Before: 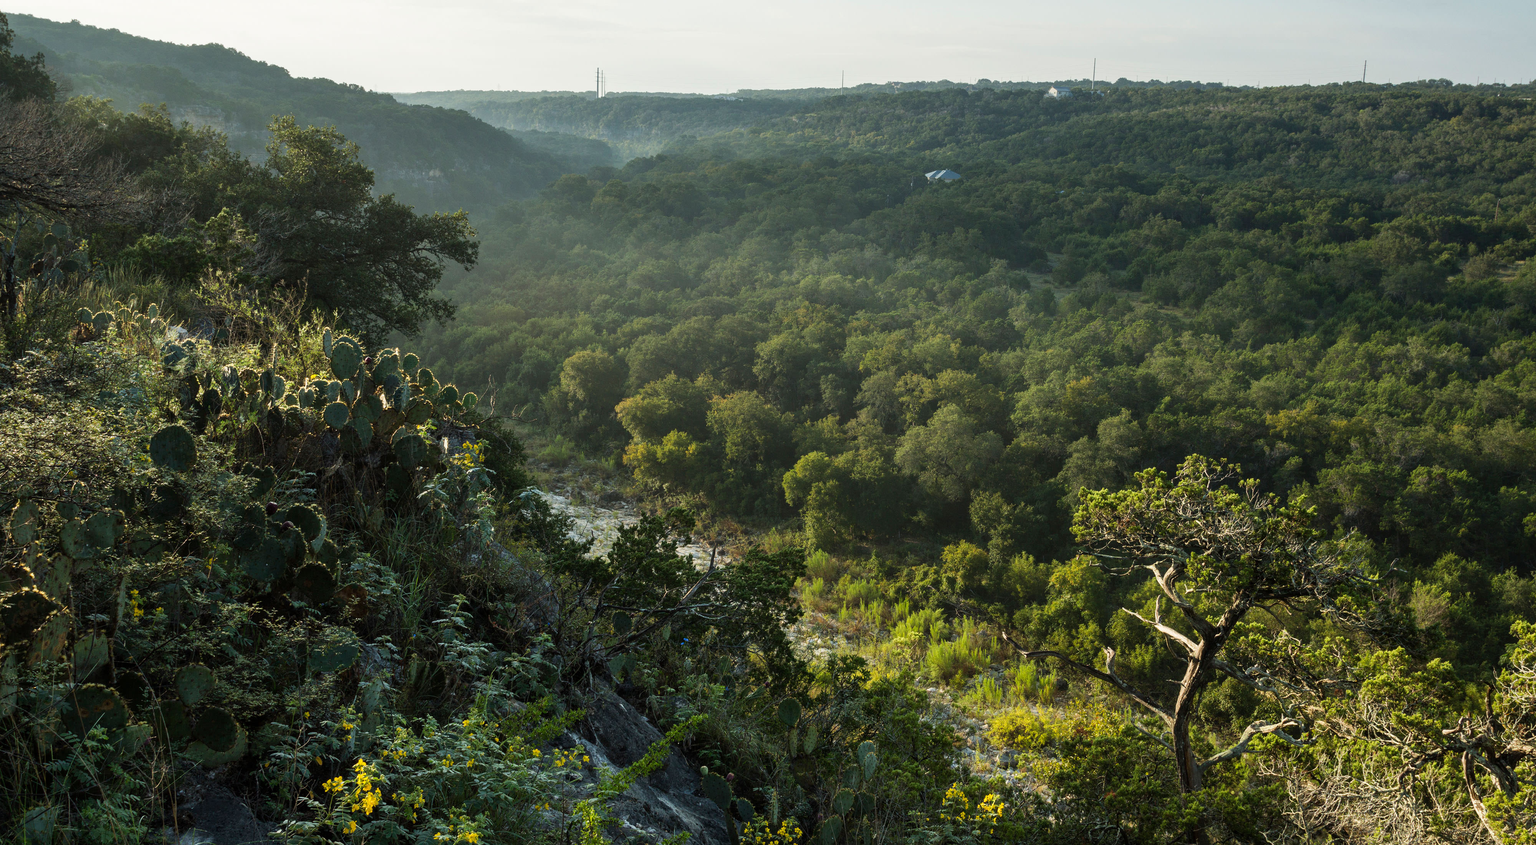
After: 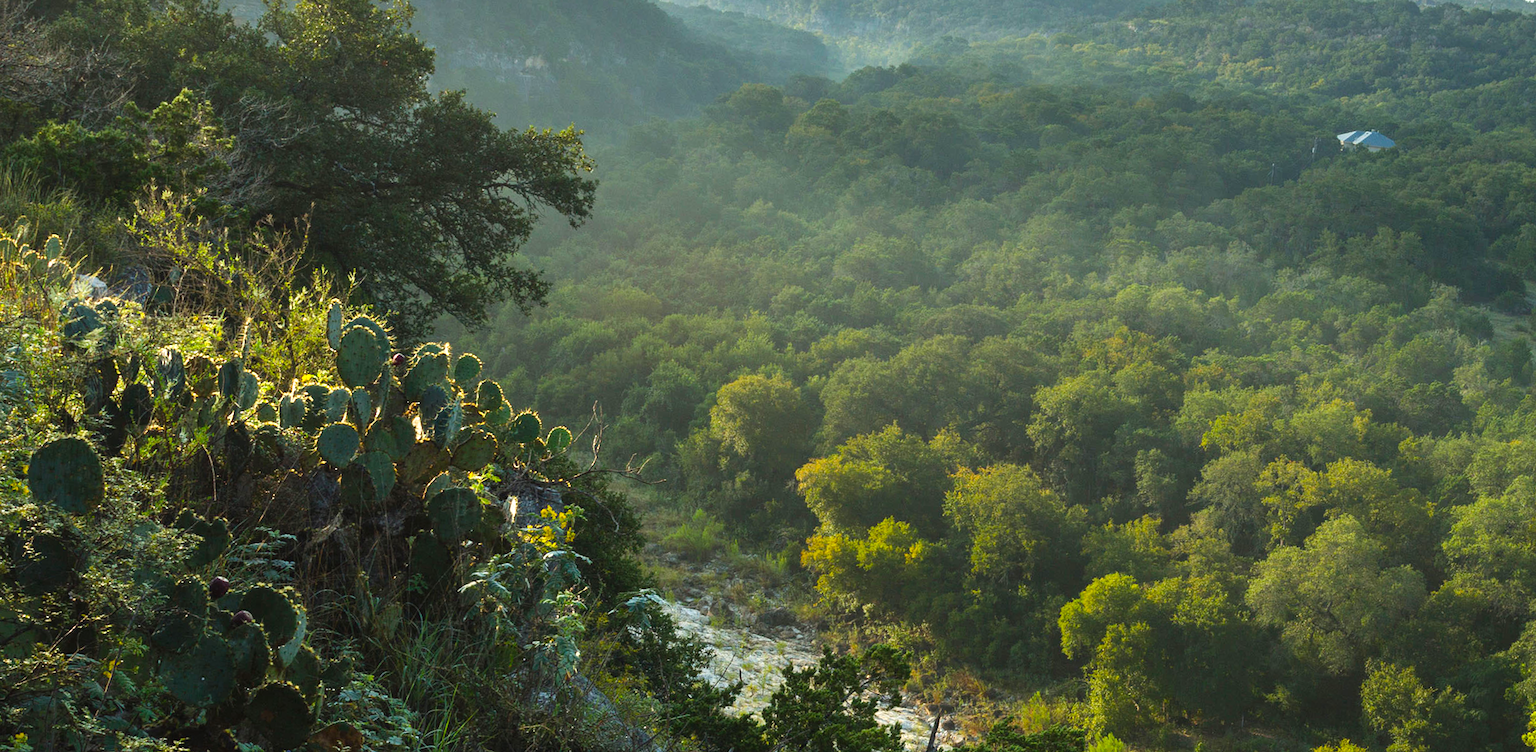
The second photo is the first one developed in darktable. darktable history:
color balance rgb: global offset › luminance 0.27%, perceptual saturation grading › global saturation 30.033%, perceptual brilliance grading › global brilliance 9.542%, perceptual brilliance grading › shadows 15.284%
crop and rotate: angle -5.06°, left 2.177%, top 6.809%, right 27.439%, bottom 30.505%
